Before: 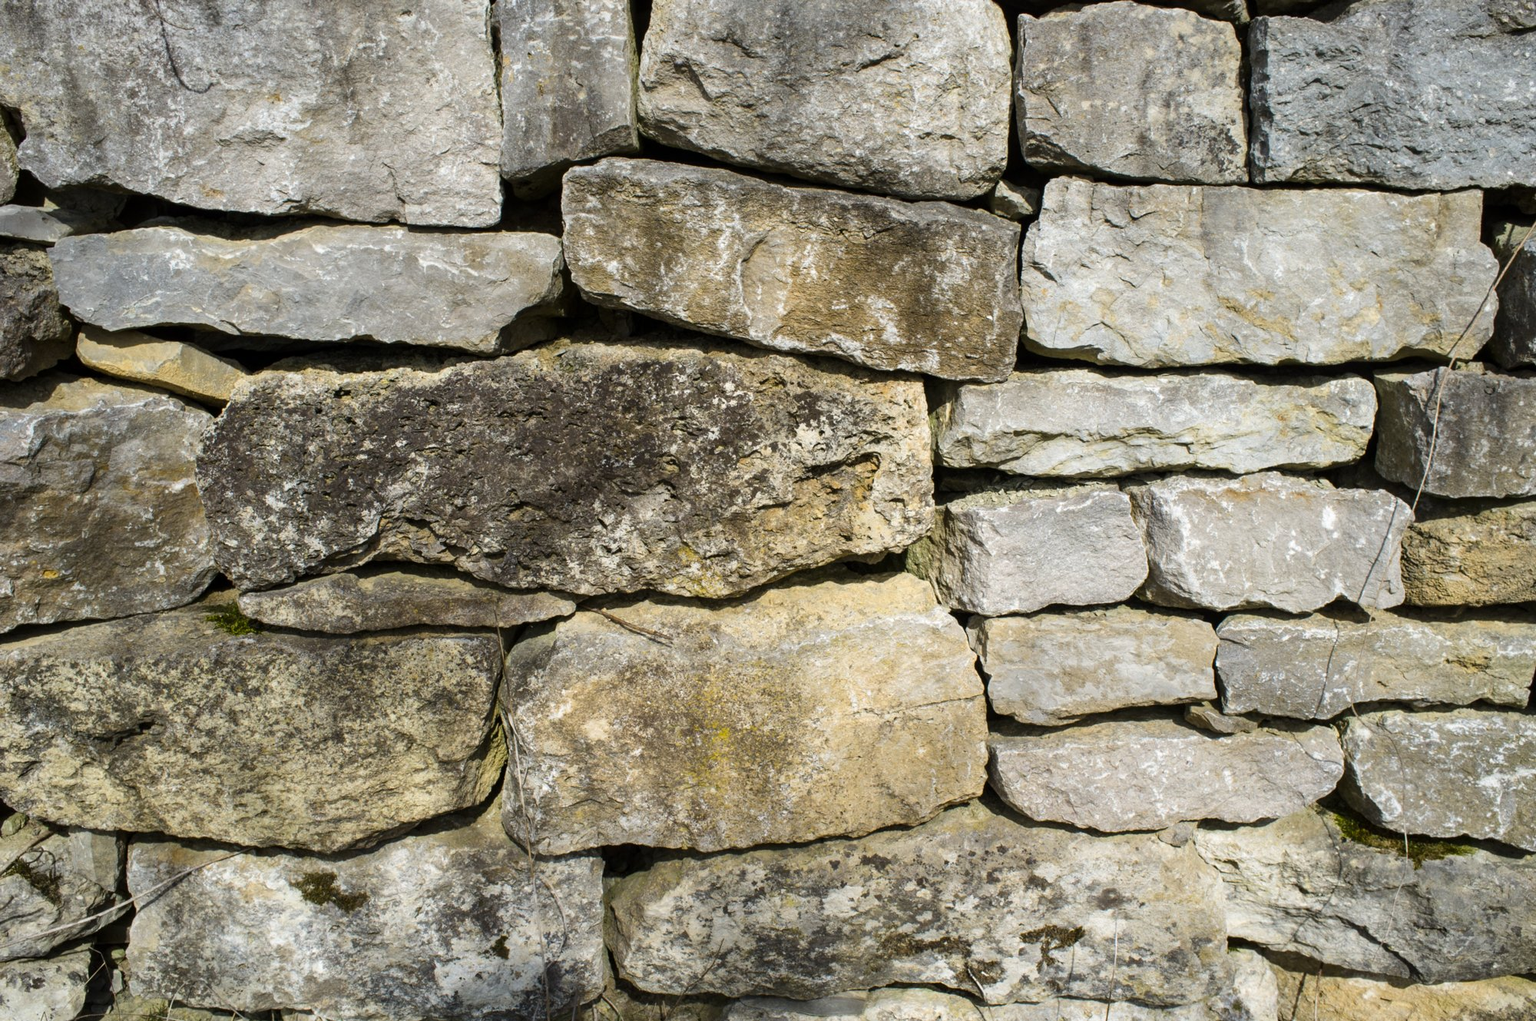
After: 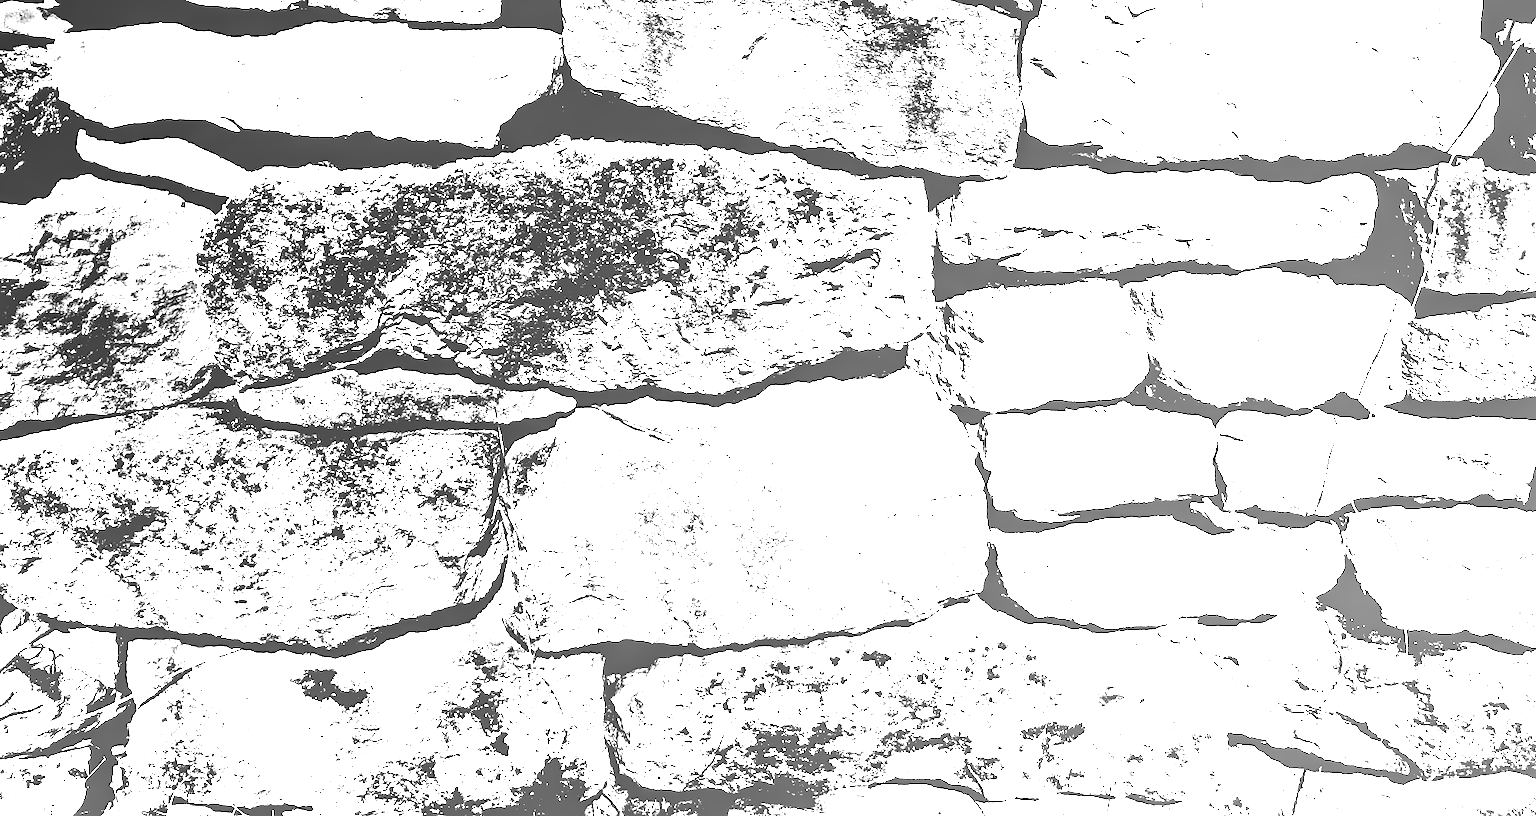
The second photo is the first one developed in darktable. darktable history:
monochrome: on, module defaults
crop and rotate: top 19.998%
graduated density: on, module defaults
haze removal: compatibility mode true, adaptive false
white balance: red 1.08, blue 0.791
exposure: black level correction 0.1, exposure 3 EV, compensate highlight preservation false
local contrast: on, module defaults
rgb levels: mode RGB, independent channels, levels [[0, 0.474, 1], [0, 0.5, 1], [0, 0.5, 1]]
